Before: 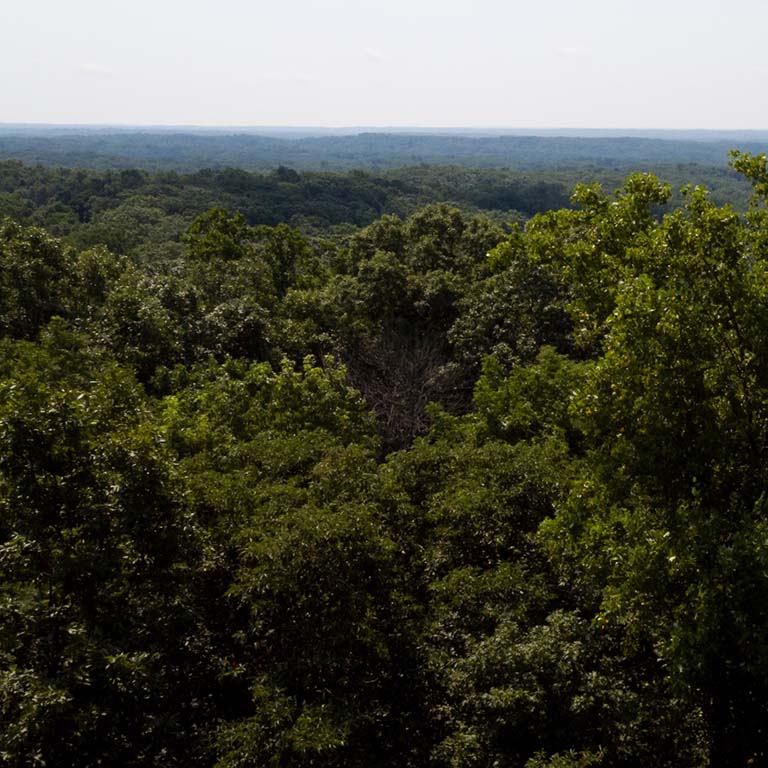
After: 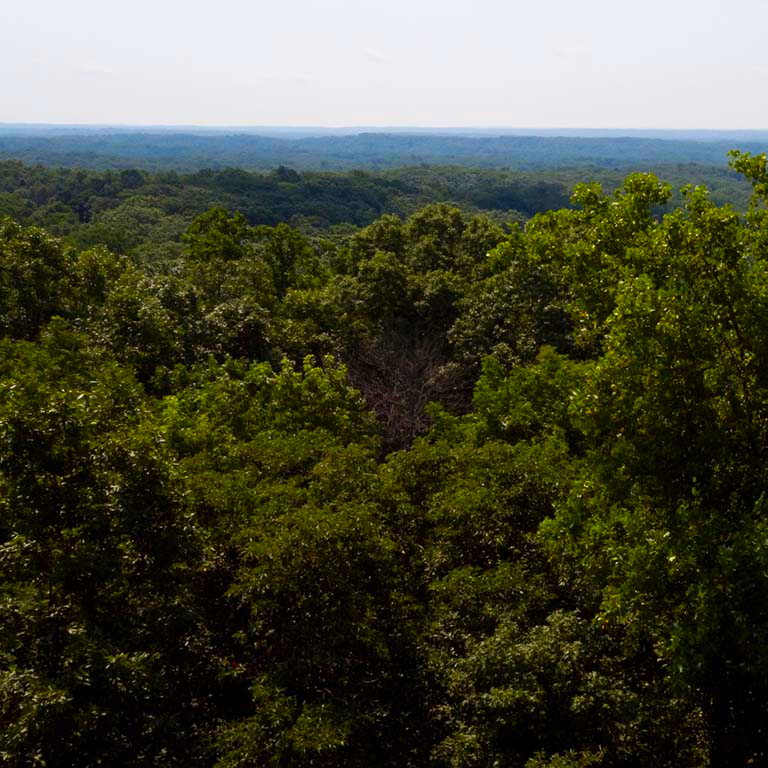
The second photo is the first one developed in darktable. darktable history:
contrast brightness saturation: saturation 0.508
